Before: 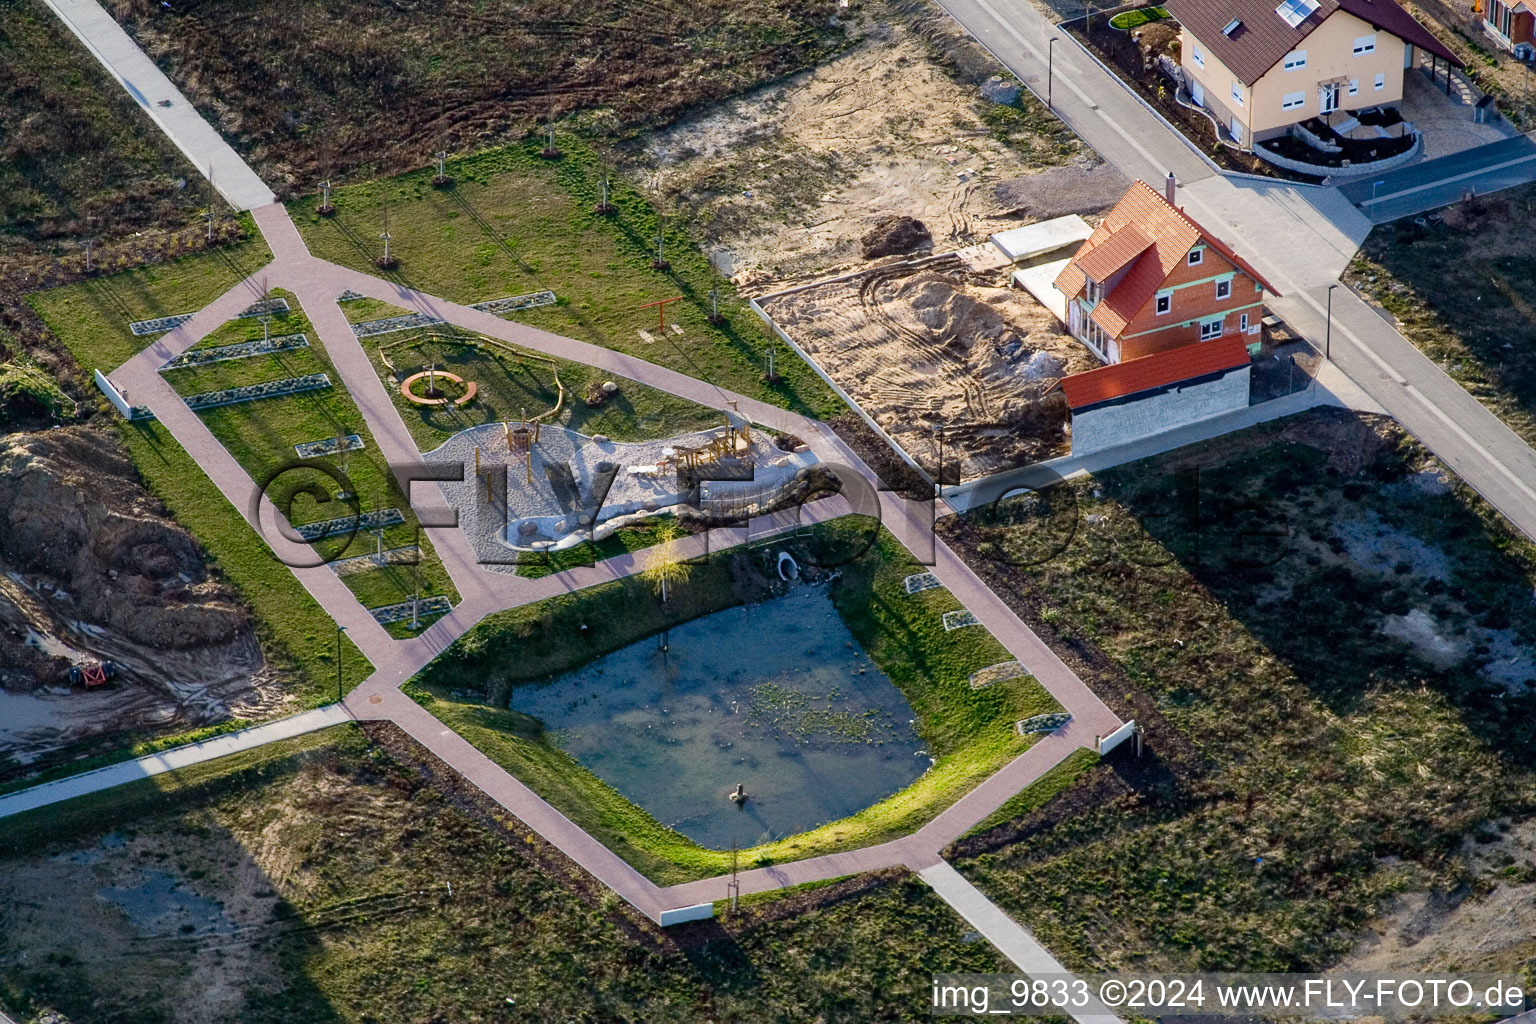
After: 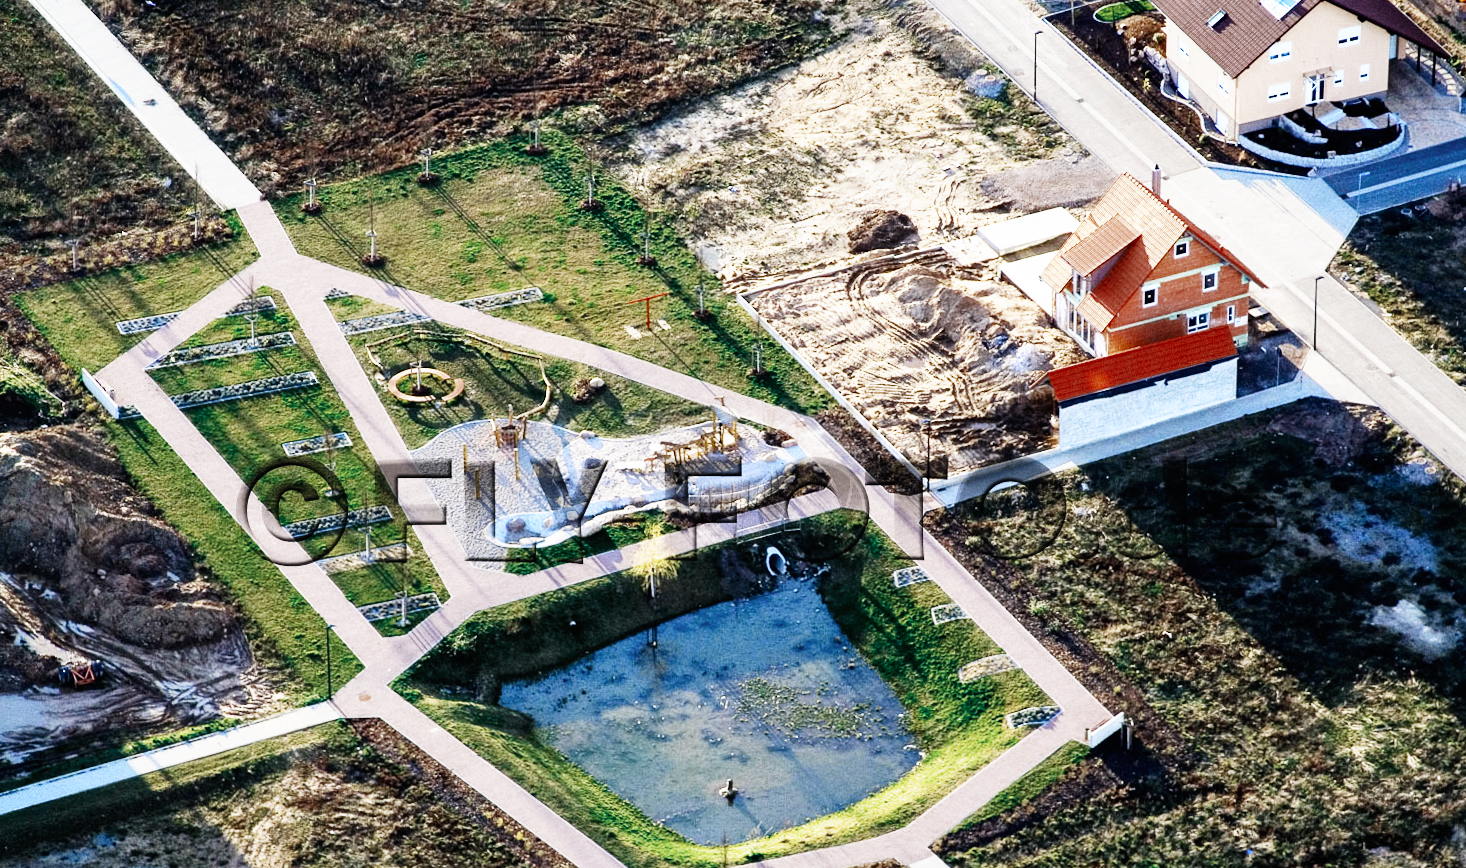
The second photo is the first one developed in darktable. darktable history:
crop and rotate: angle 0.378°, left 0.302%, right 3.251%, bottom 14.306%
color zones: curves: ch0 [(0, 0.5) (0.125, 0.4) (0.25, 0.5) (0.375, 0.4) (0.5, 0.4) (0.625, 0.6) (0.75, 0.6) (0.875, 0.5)]; ch1 [(0, 0.35) (0.125, 0.45) (0.25, 0.35) (0.375, 0.35) (0.5, 0.35) (0.625, 0.35) (0.75, 0.45) (0.875, 0.35)]; ch2 [(0, 0.6) (0.125, 0.5) (0.25, 0.5) (0.375, 0.6) (0.5, 0.6) (0.625, 0.5) (0.75, 0.5) (0.875, 0.5)], mix 26.44%
base curve: curves: ch0 [(0, 0) (0.007, 0.004) (0.027, 0.03) (0.046, 0.07) (0.207, 0.54) (0.442, 0.872) (0.673, 0.972) (1, 1)], preserve colors none
